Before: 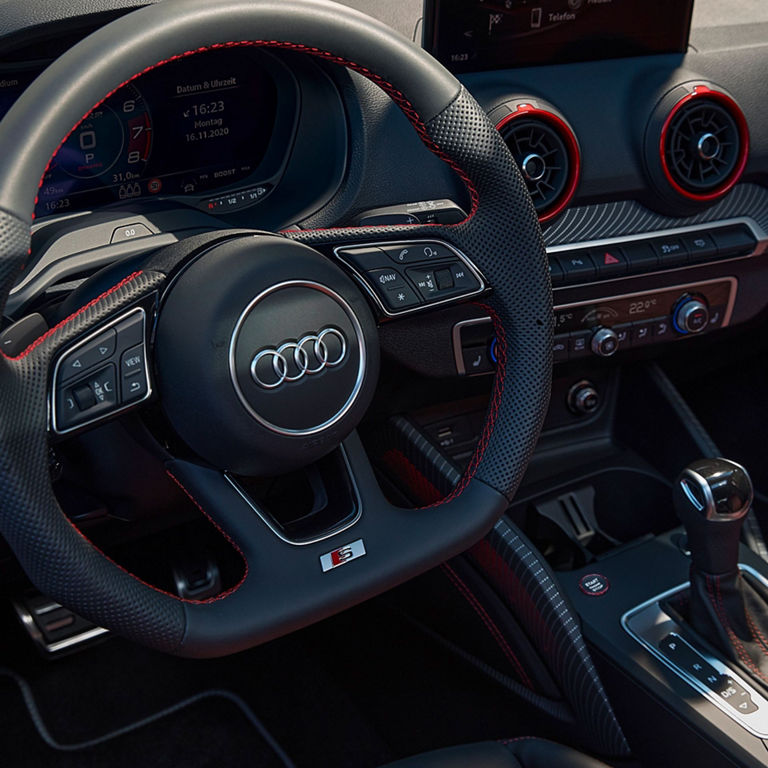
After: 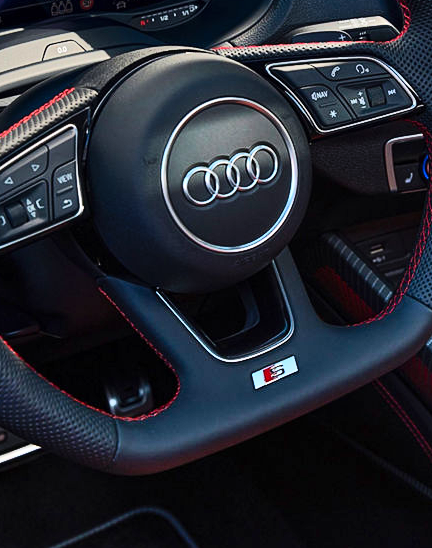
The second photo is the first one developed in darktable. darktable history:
tone equalizer: -8 EV -0.417 EV, -7 EV -0.389 EV, -6 EV -0.333 EV, -5 EV -0.222 EV, -3 EV 0.222 EV, -2 EV 0.333 EV, -1 EV 0.389 EV, +0 EV 0.417 EV, edges refinement/feathering 500, mask exposure compensation -1.57 EV, preserve details no
crop: left 8.966%, top 23.852%, right 34.699%, bottom 4.703%
shadows and highlights: white point adjustment 1, soften with gaussian
